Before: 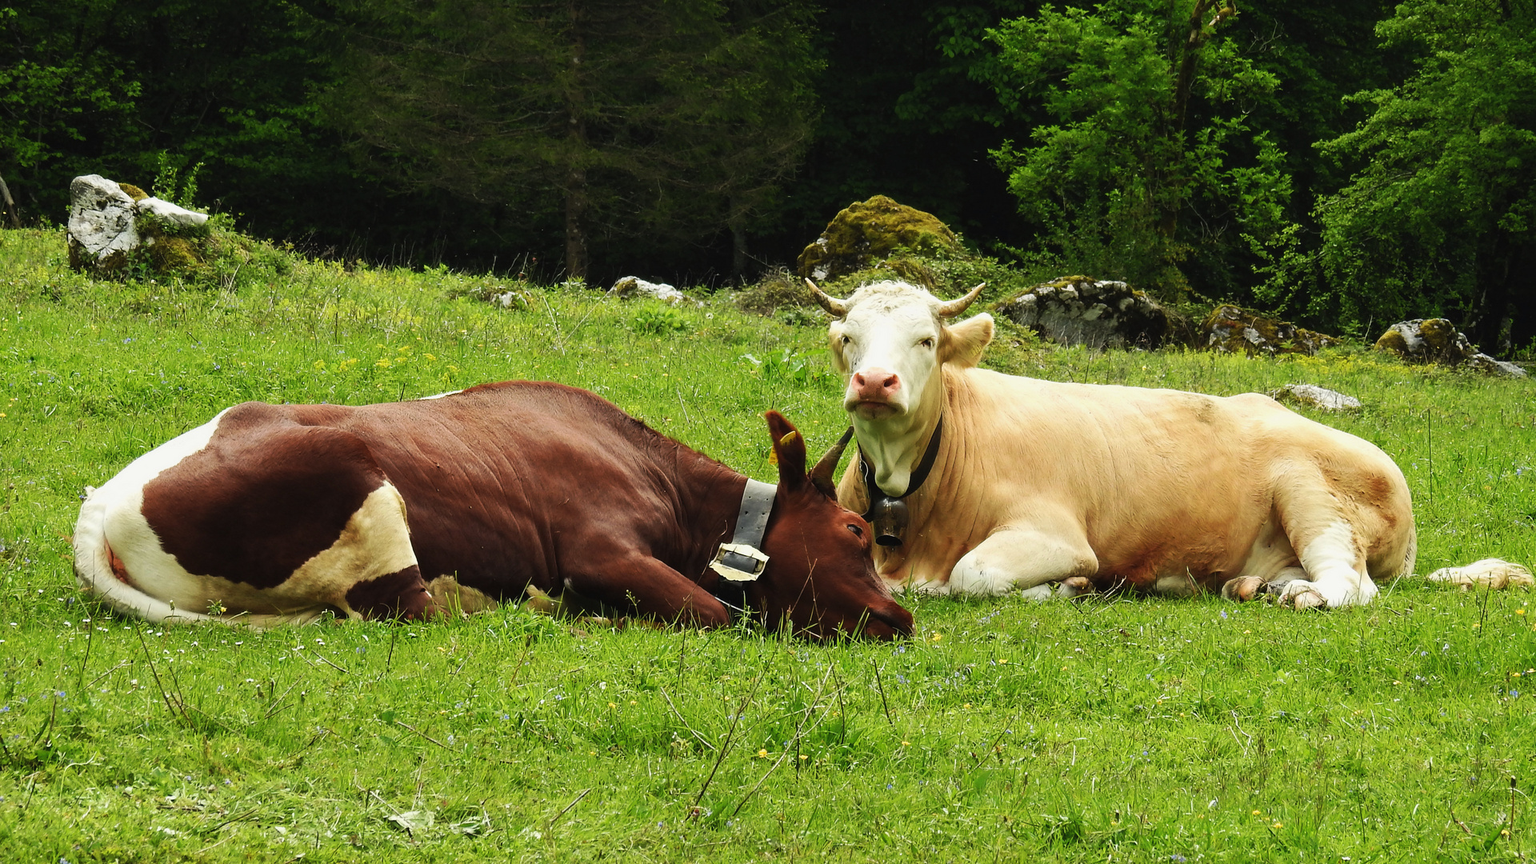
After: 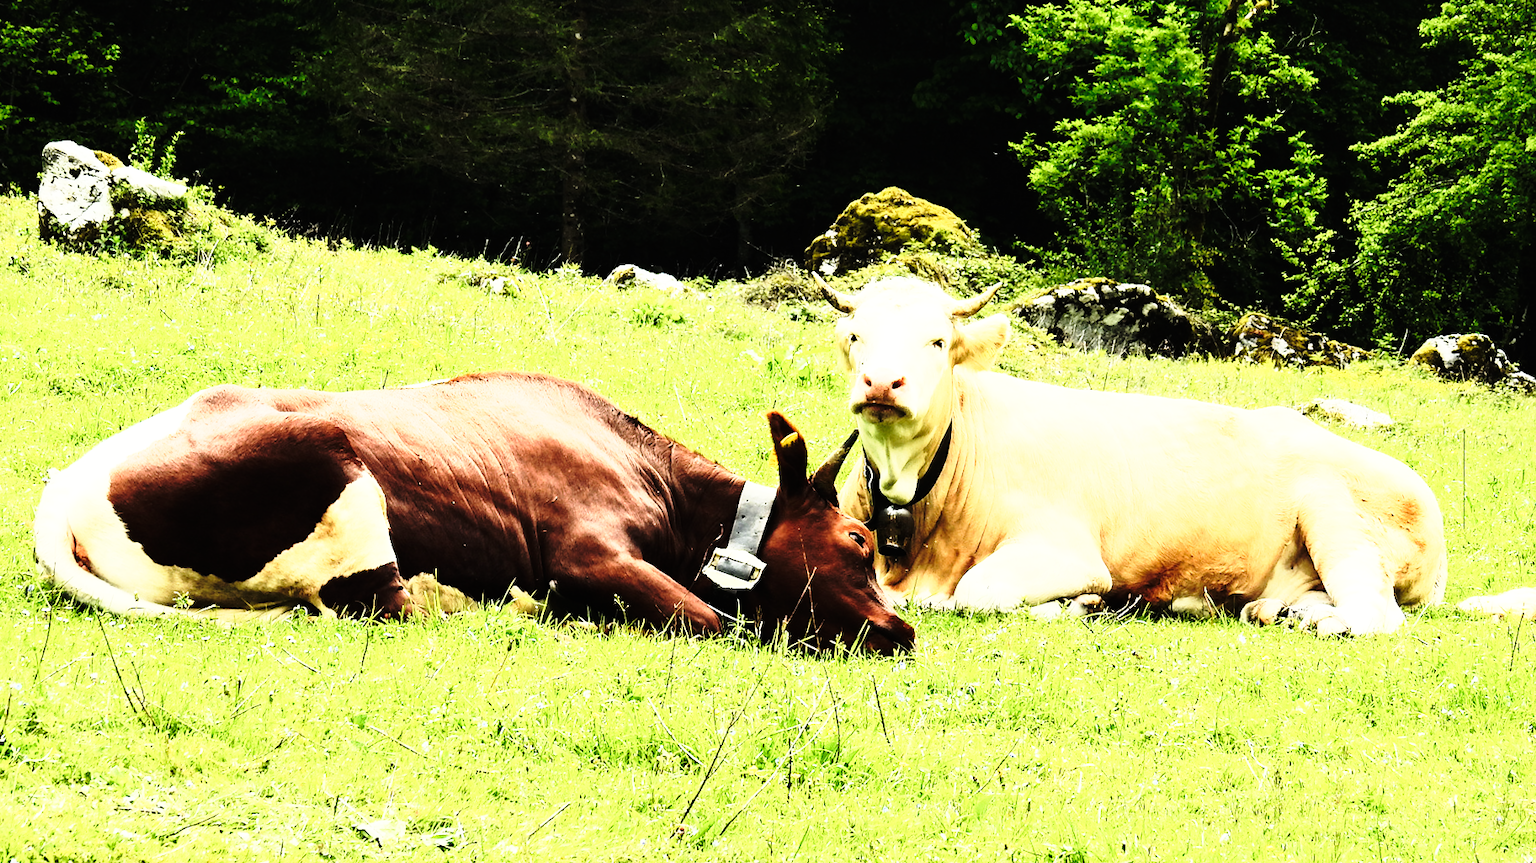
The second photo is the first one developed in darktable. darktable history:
base curve: curves: ch0 [(0, 0) (0.028, 0.03) (0.121, 0.232) (0.46, 0.748) (0.859, 0.968) (1, 1)], preserve colors none
exposure: exposure 0.178 EV, compensate exposure bias true, compensate highlight preservation false
crop and rotate: angle -1.69°
rgb curve: curves: ch0 [(0, 0) (0.21, 0.15) (0.24, 0.21) (0.5, 0.75) (0.75, 0.96) (0.89, 0.99) (1, 1)]; ch1 [(0, 0.02) (0.21, 0.13) (0.25, 0.2) (0.5, 0.67) (0.75, 0.9) (0.89, 0.97) (1, 1)]; ch2 [(0, 0.02) (0.21, 0.13) (0.25, 0.2) (0.5, 0.67) (0.75, 0.9) (0.89, 0.97) (1, 1)], compensate middle gray true
